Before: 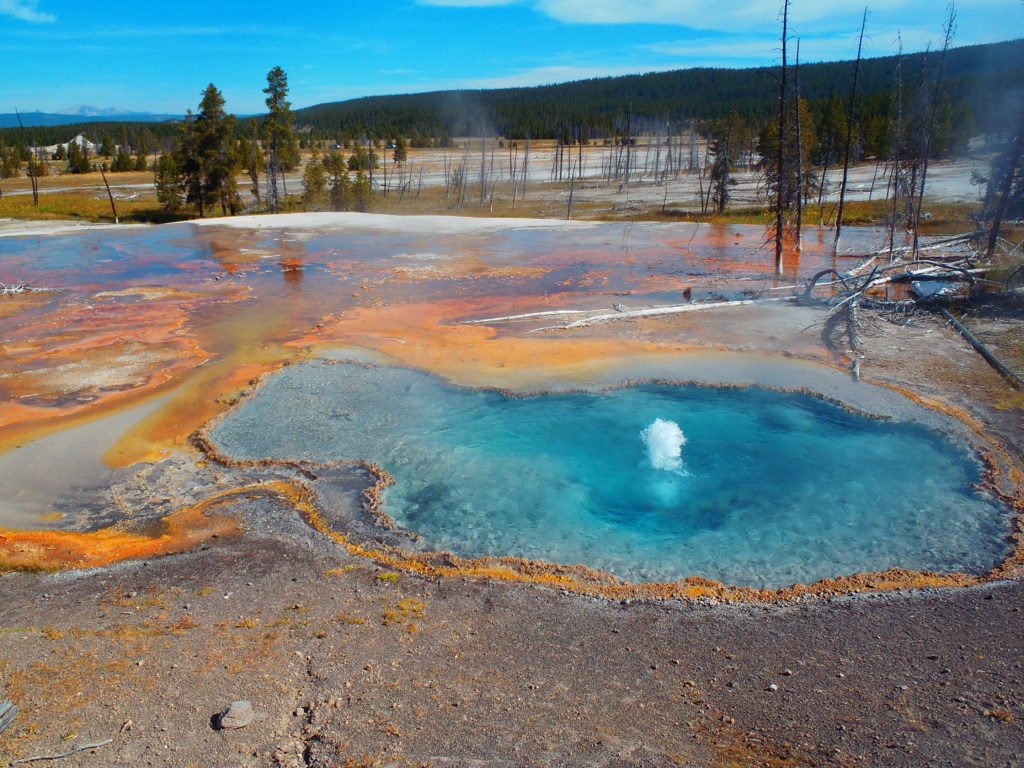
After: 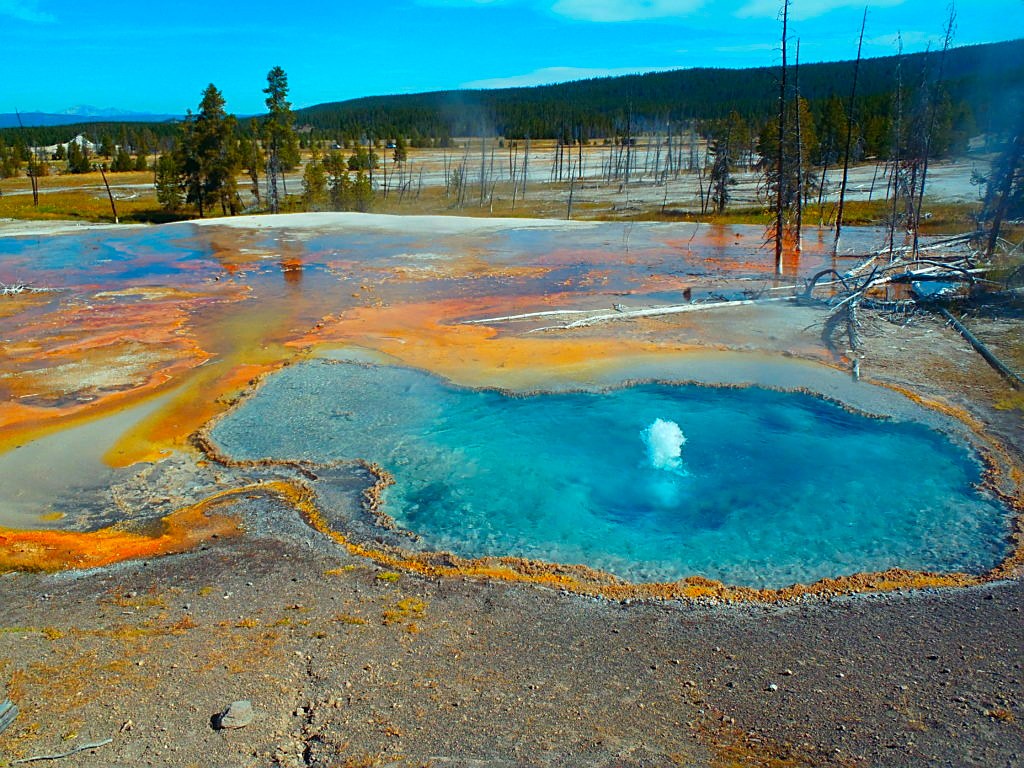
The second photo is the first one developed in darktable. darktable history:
sharpen: on, module defaults
color correction: highlights a* -7.33, highlights b* 1.26, shadows a* -3.55, saturation 1.4
tone equalizer: on, module defaults
